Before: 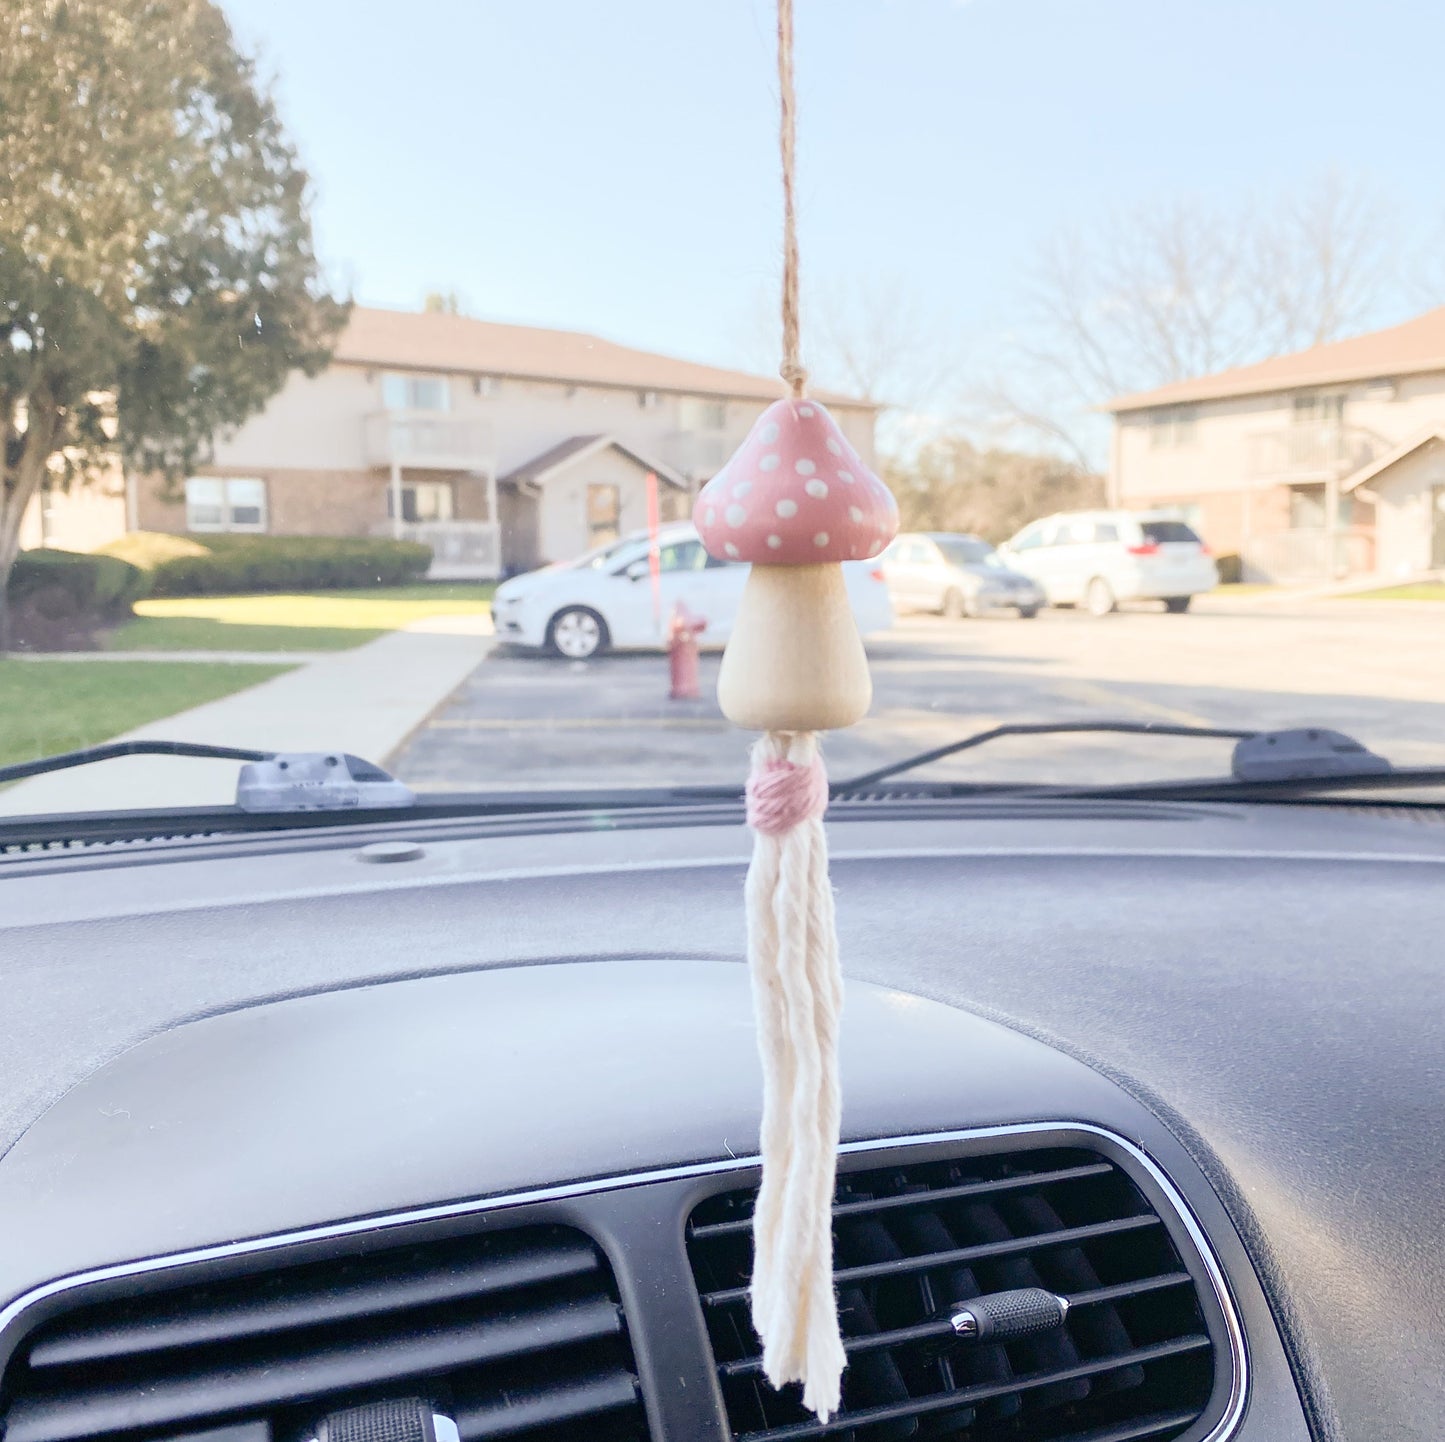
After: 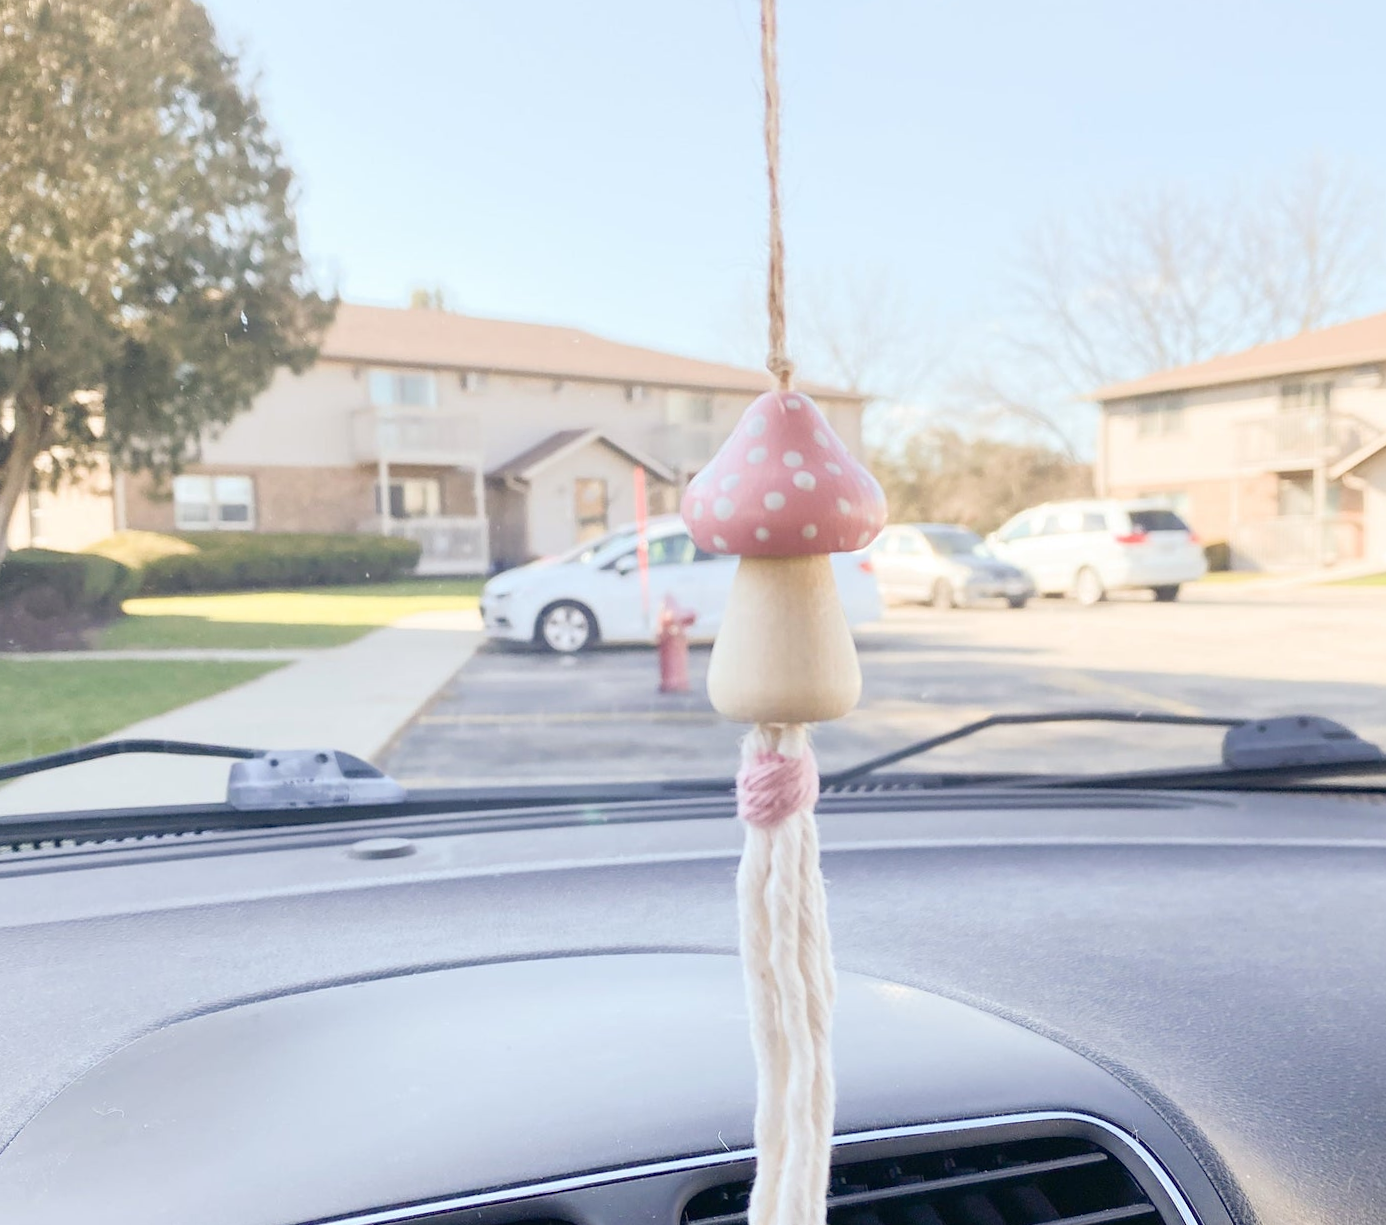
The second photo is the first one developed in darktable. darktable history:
crop and rotate: angle 0.564°, left 0.234%, right 2.879%, bottom 14.151%
